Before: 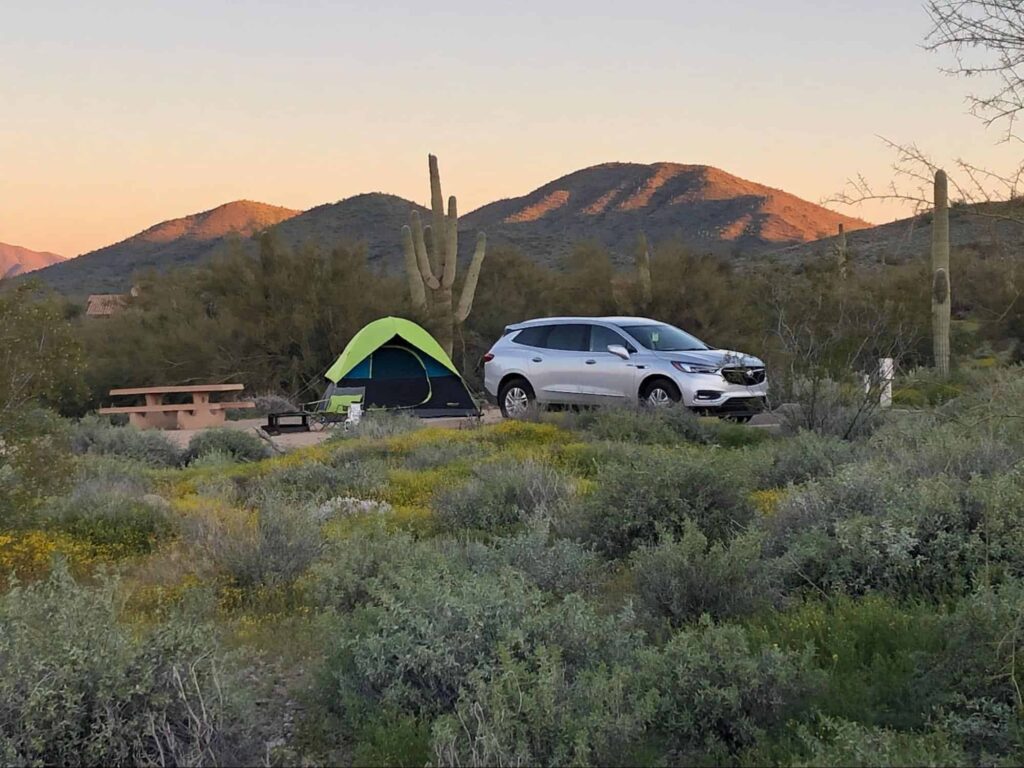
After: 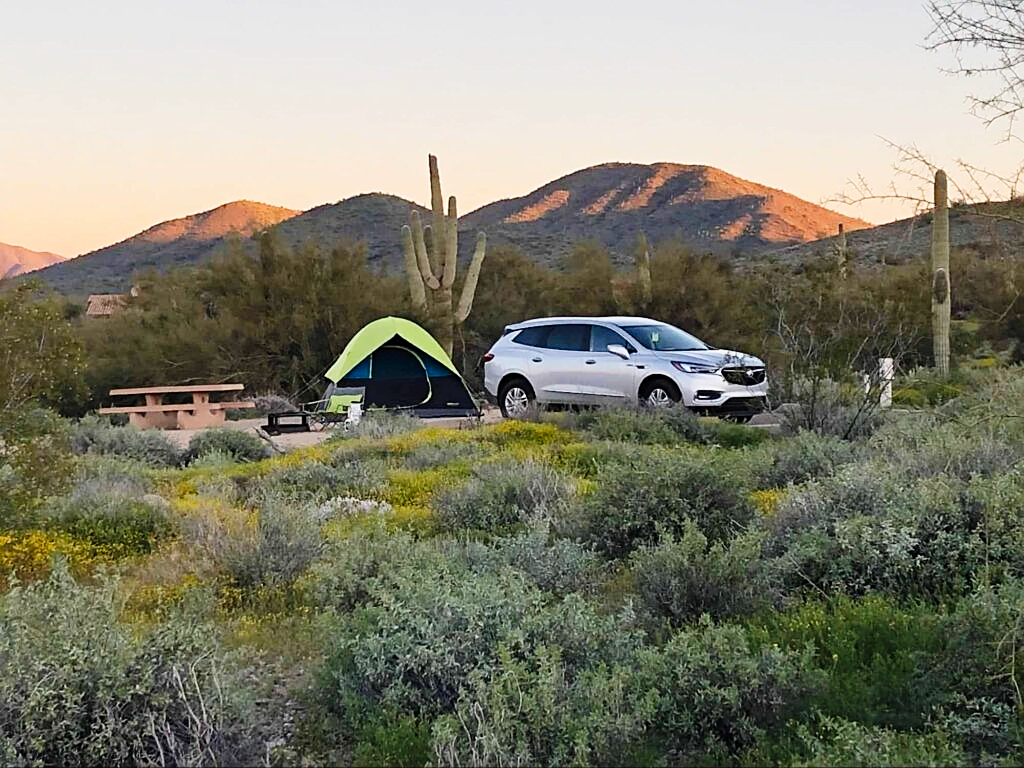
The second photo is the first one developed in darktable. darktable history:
tone curve: curves: ch0 [(0, 0) (0.003, 0.016) (0.011, 0.019) (0.025, 0.023) (0.044, 0.029) (0.069, 0.042) (0.1, 0.068) (0.136, 0.101) (0.177, 0.143) (0.224, 0.21) (0.277, 0.289) (0.335, 0.379) (0.399, 0.476) (0.468, 0.569) (0.543, 0.654) (0.623, 0.75) (0.709, 0.822) (0.801, 0.893) (0.898, 0.946) (1, 1)], preserve colors none
sharpen: on, module defaults
